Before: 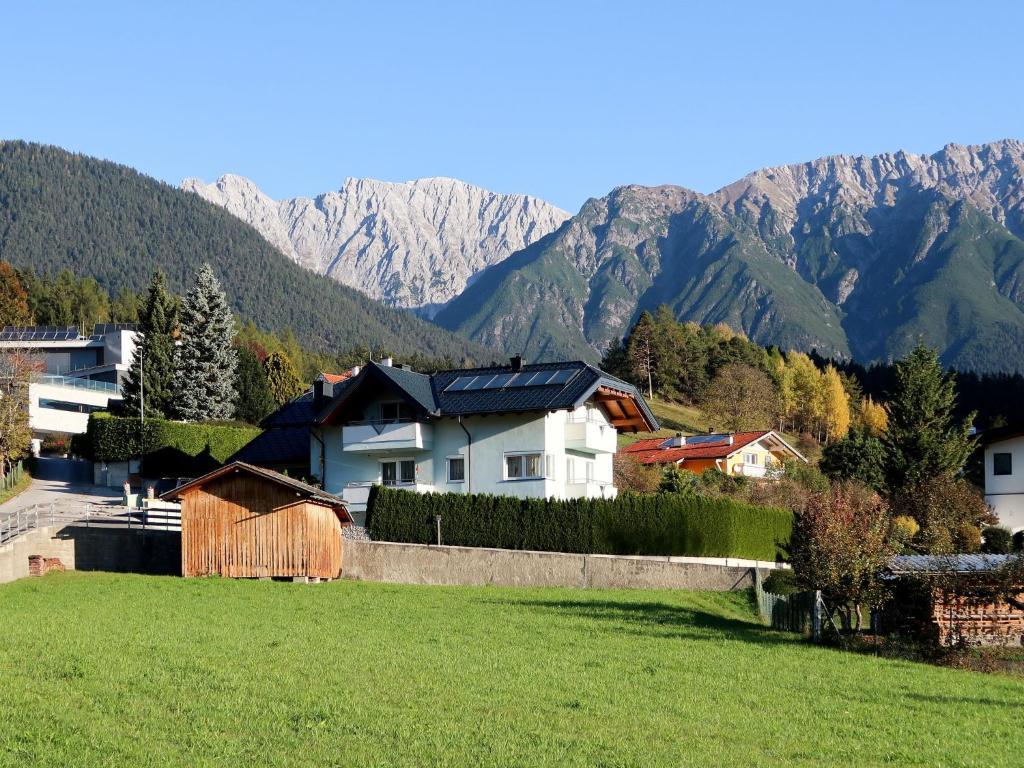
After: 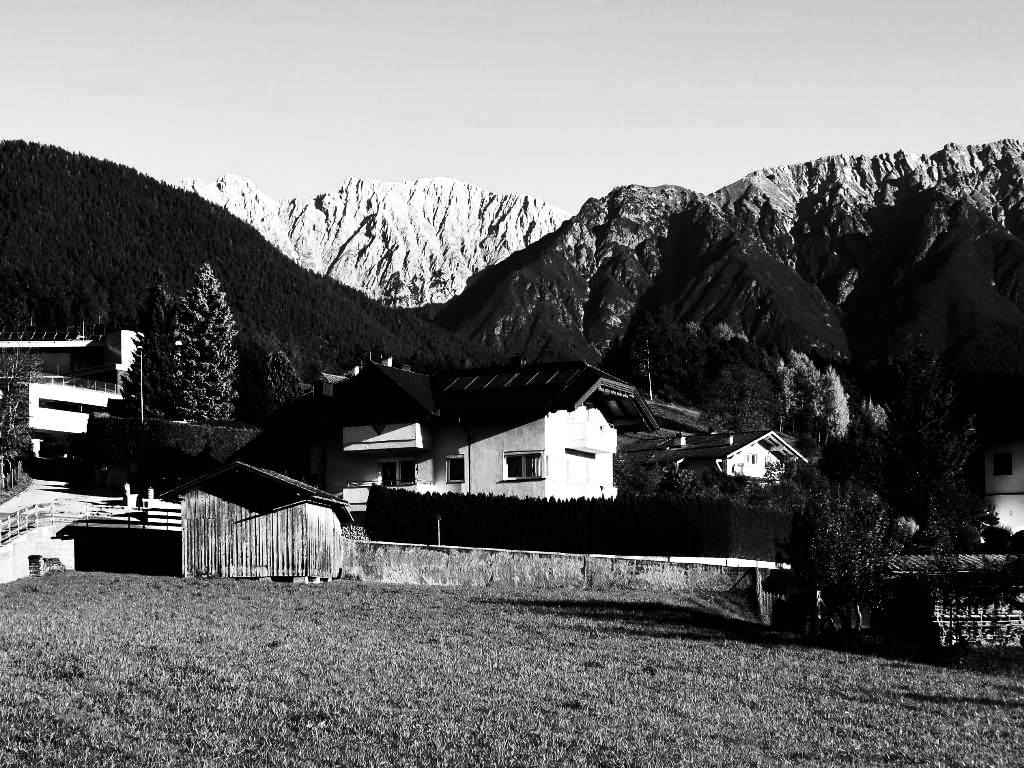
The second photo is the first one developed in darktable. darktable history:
contrast brightness saturation: contrast 0.023, brightness -0.993, saturation -0.993
tone equalizer: -8 EV -0.454 EV, -7 EV -0.364 EV, -6 EV -0.31 EV, -5 EV -0.209 EV, -3 EV 0.237 EV, -2 EV 0.345 EV, -1 EV 0.396 EV, +0 EV 0.403 EV, edges refinement/feathering 500, mask exposure compensation -1.57 EV, preserve details no
tone curve: curves: ch0 [(0, 0) (0.003, 0.003) (0.011, 0.013) (0.025, 0.028) (0.044, 0.05) (0.069, 0.078) (0.1, 0.113) (0.136, 0.153) (0.177, 0.2) (0.224, 0.271) (0.277, 0.374) (0.335, 0.47) (0.399, 0.574) (0.468, 0.688) (0.543, 0.79) (0.623, 0.859) (0.709, 0.919) (0.801, 0.957) (0.898, 0.978) (1, 1)], preserve colors none
